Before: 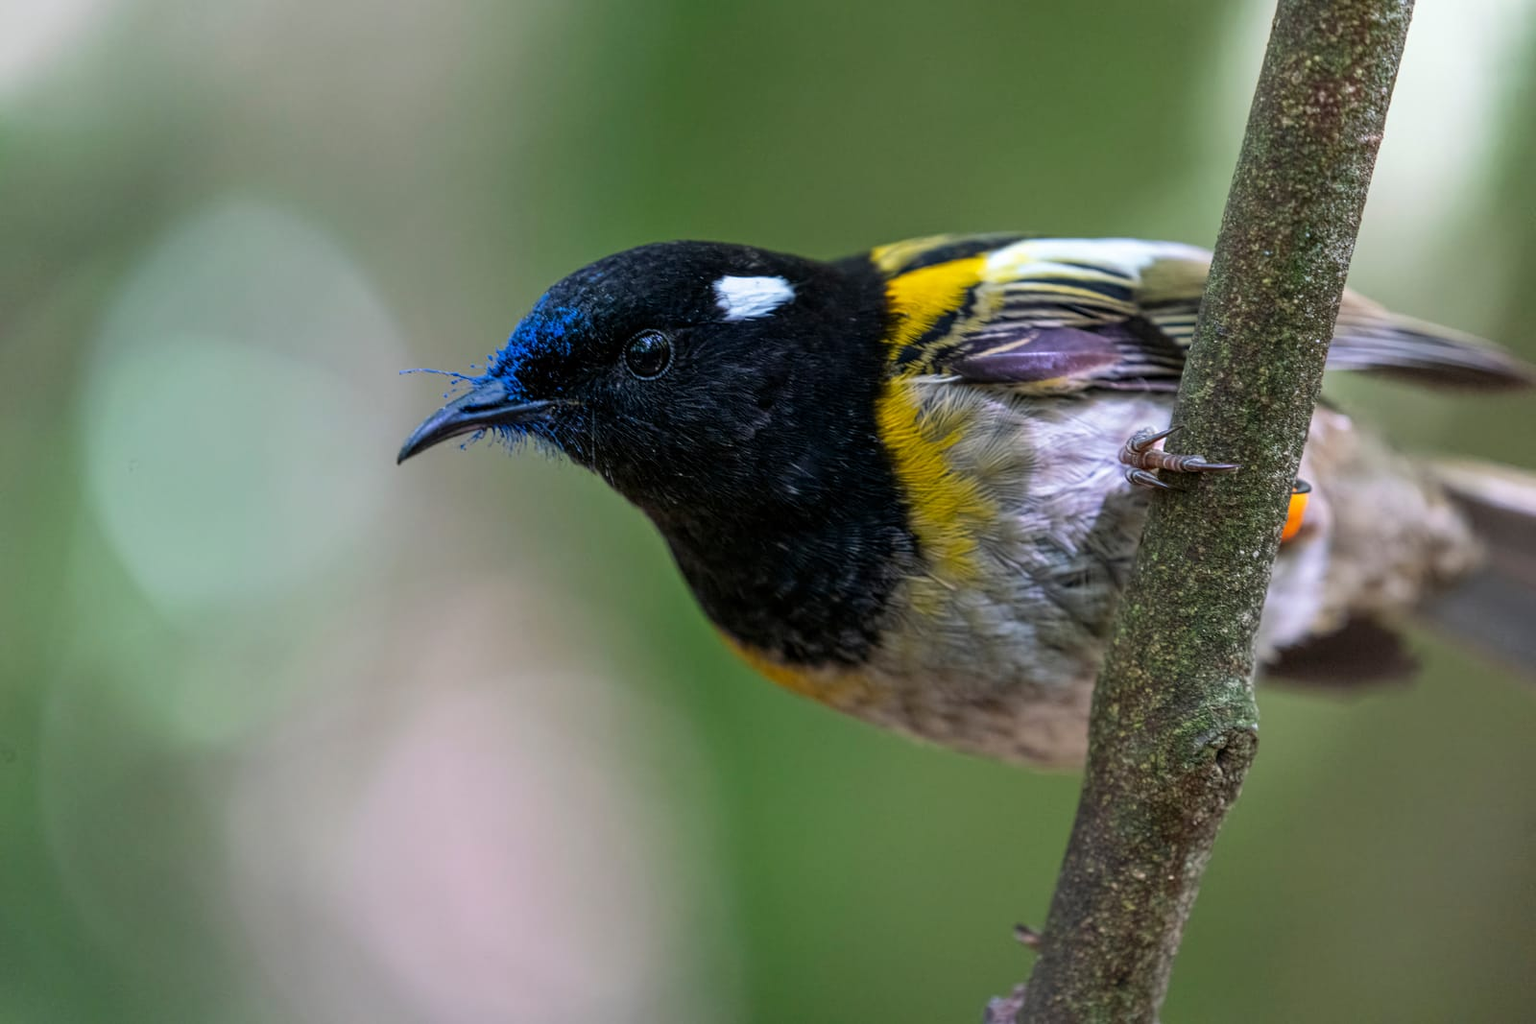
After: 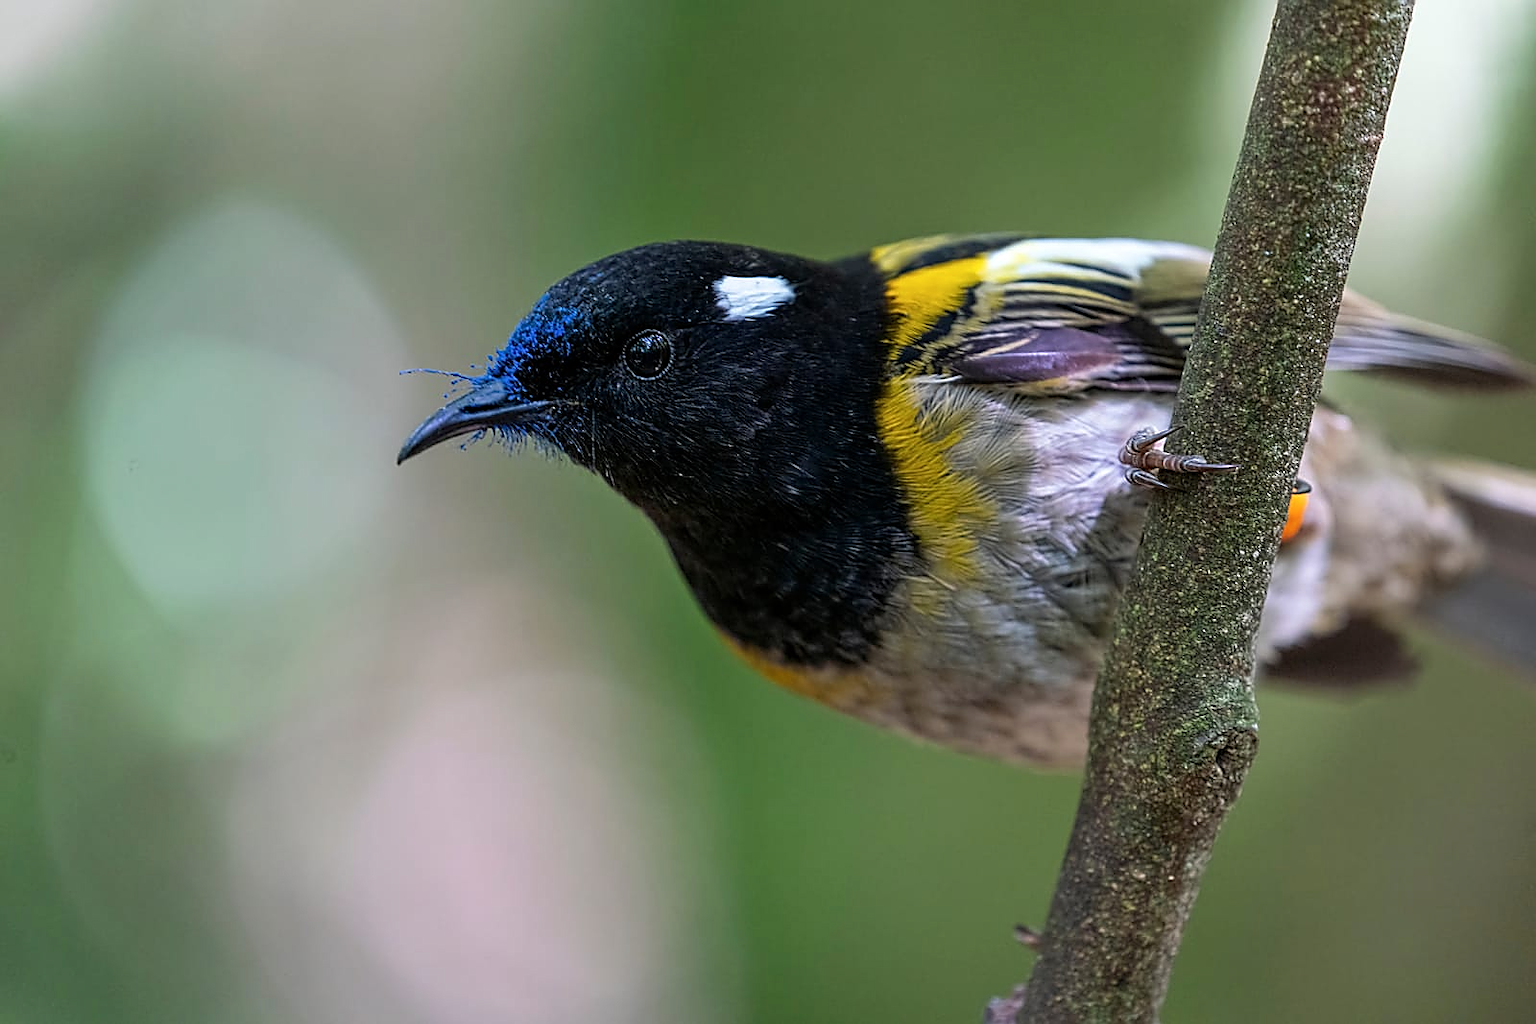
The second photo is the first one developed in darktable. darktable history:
tone equalizer: on, module defaults
color balance: output saturation 98.5%
sharpen: radius 1.4, amount 1.25, threshold 0.7
